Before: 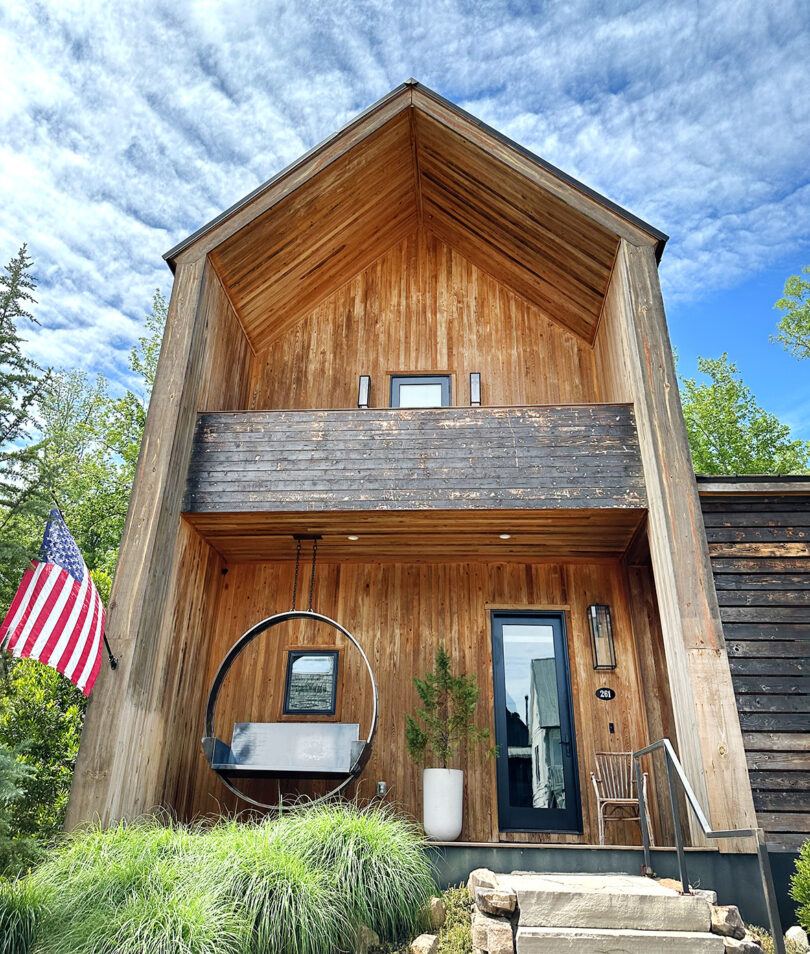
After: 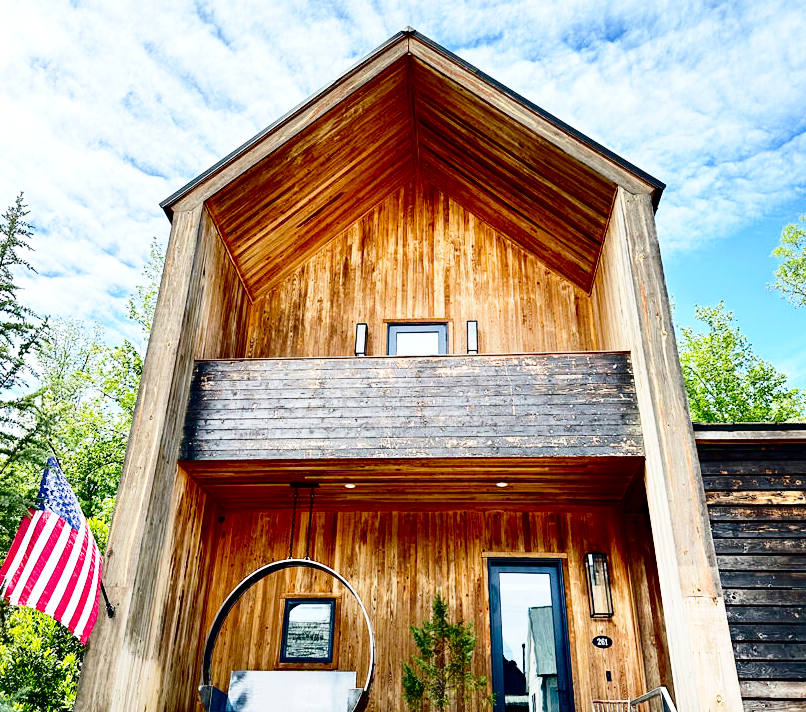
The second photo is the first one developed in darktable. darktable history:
crop: left 0.387%, top 5.469%, bottom 19.809%
color balance: input saturation 99%
base curve: curves: ch0 [(0, 0) (0.028, 0.03) (0.121, 0.232) (0.46, 0.748) (0.859, 0.968) (1, 1)], preserve colors none
contrast brightness saturation: contrast 0.24, brightness -0.24, saturation 0.14
